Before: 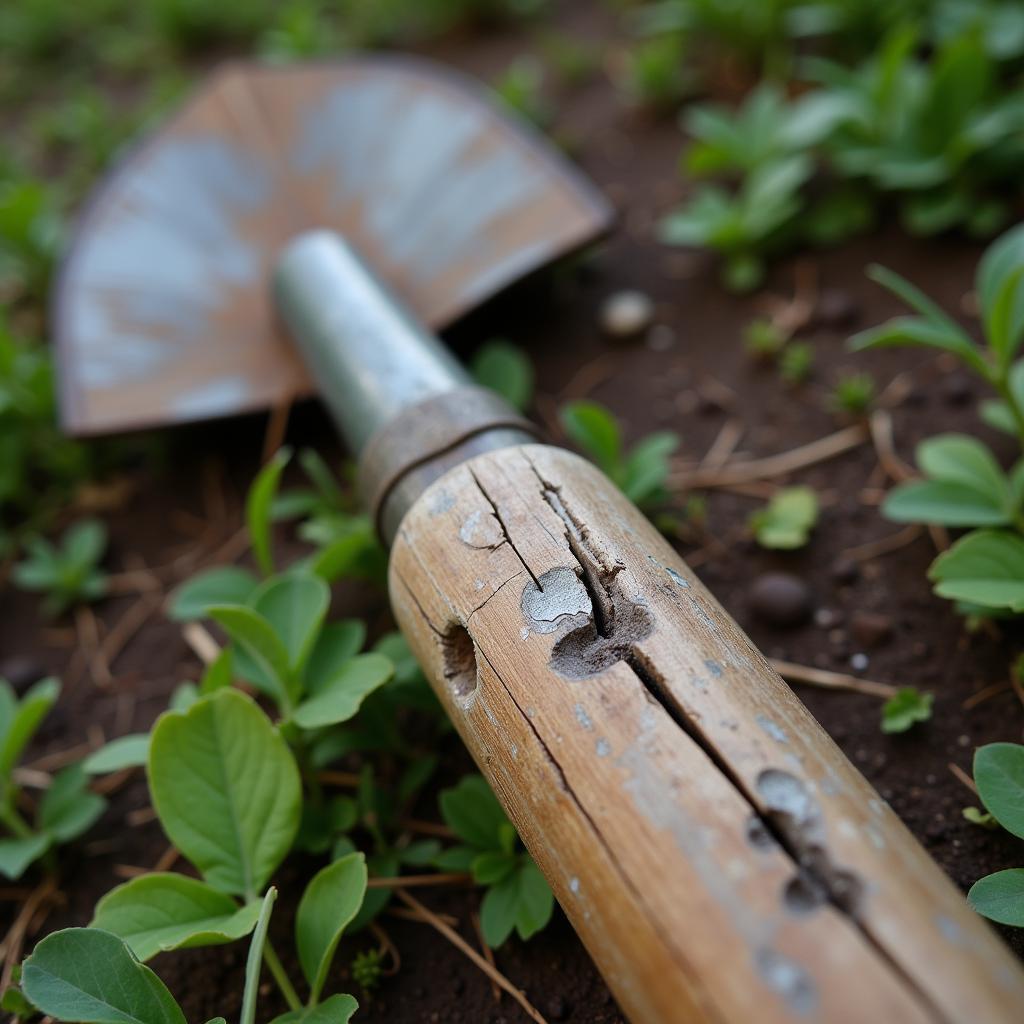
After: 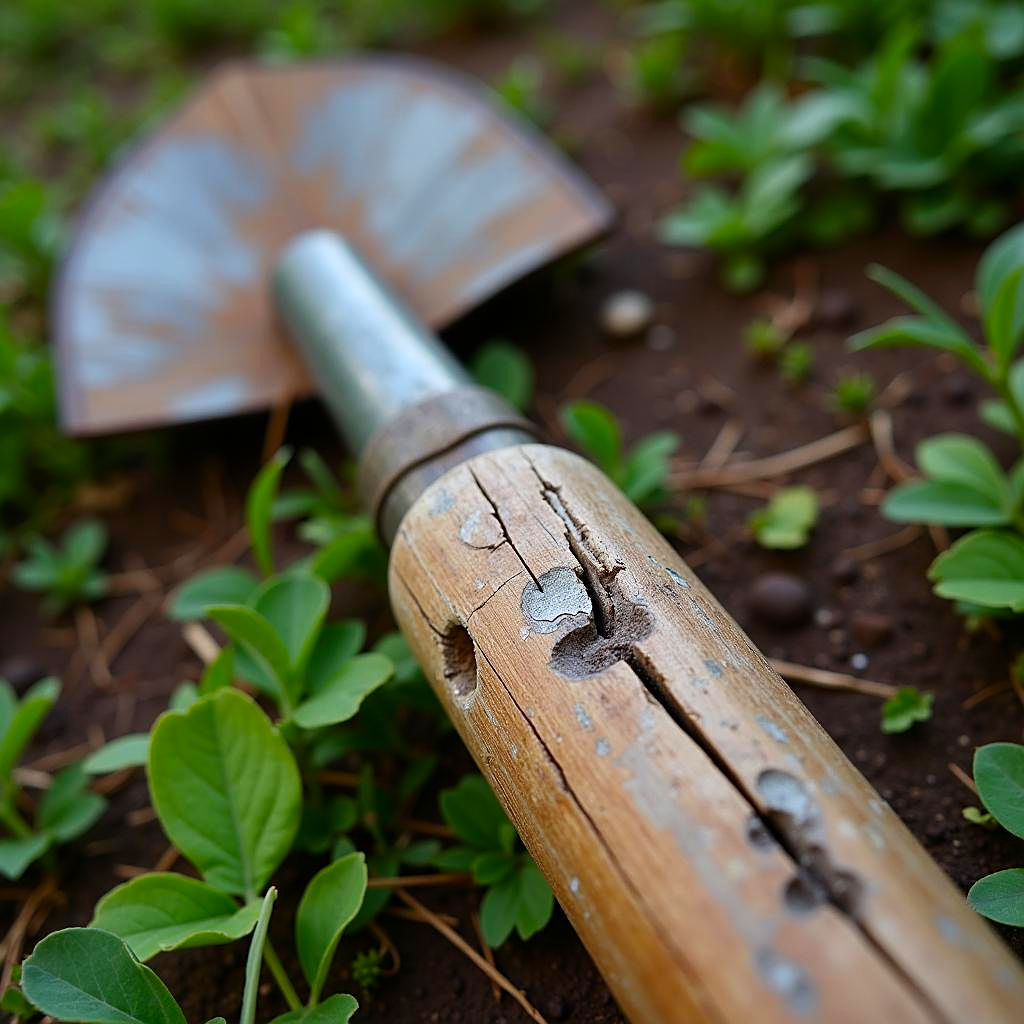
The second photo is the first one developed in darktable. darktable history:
sharpen: on, module defaults
contrast brightness saturation: contrast 0.088, saturation 0.276
